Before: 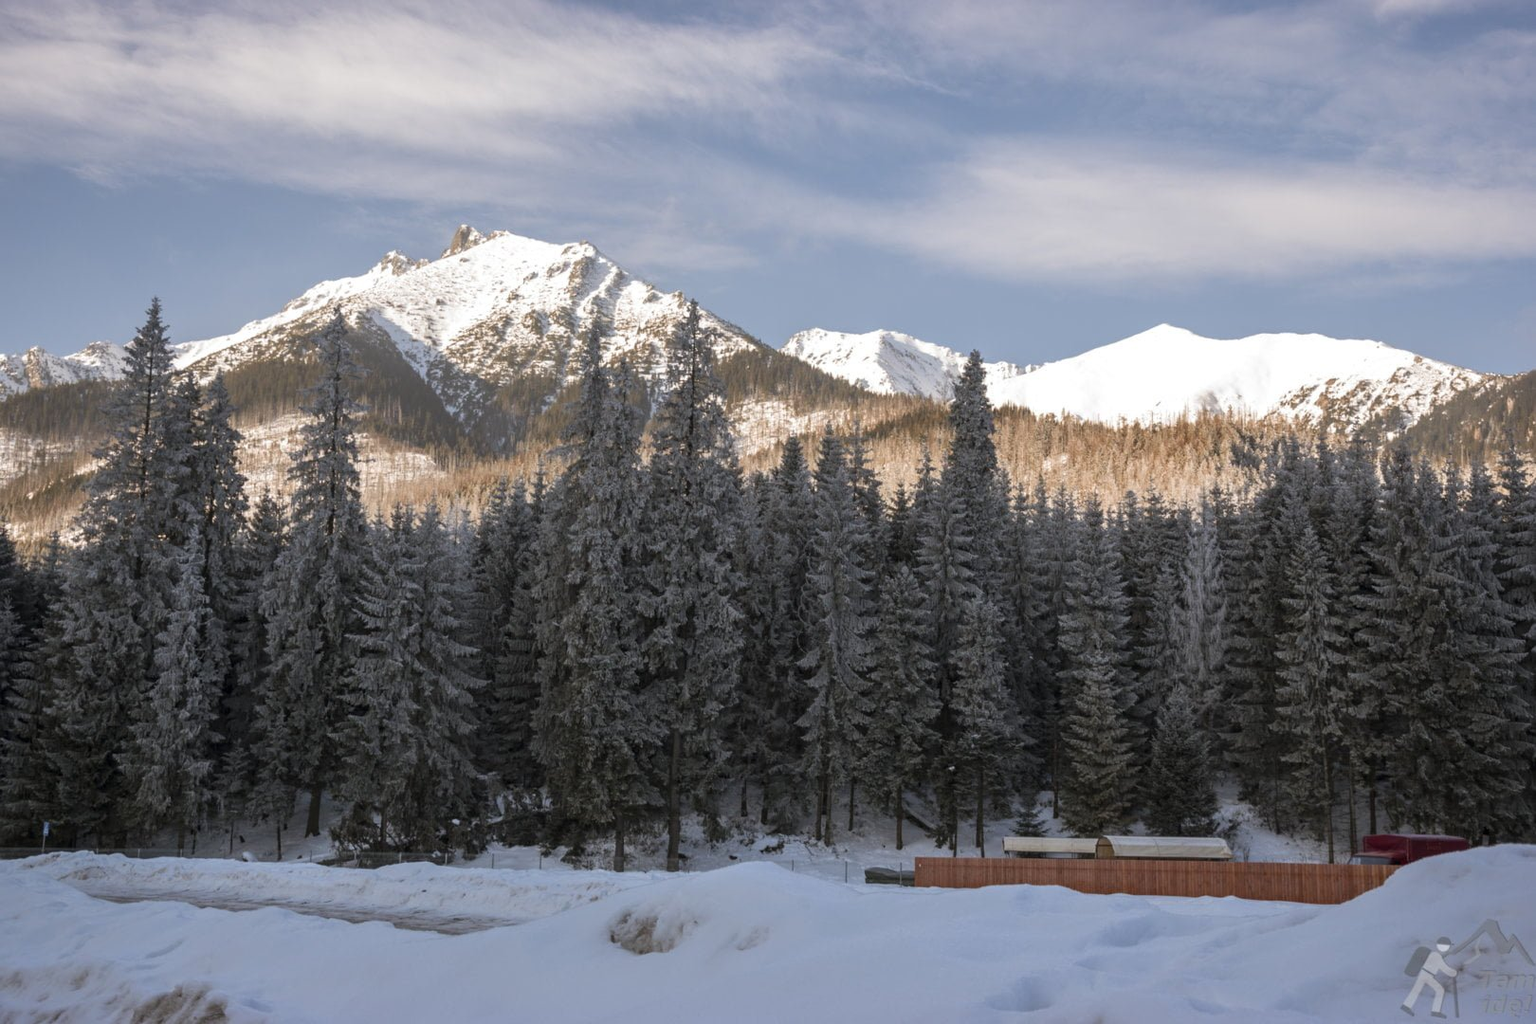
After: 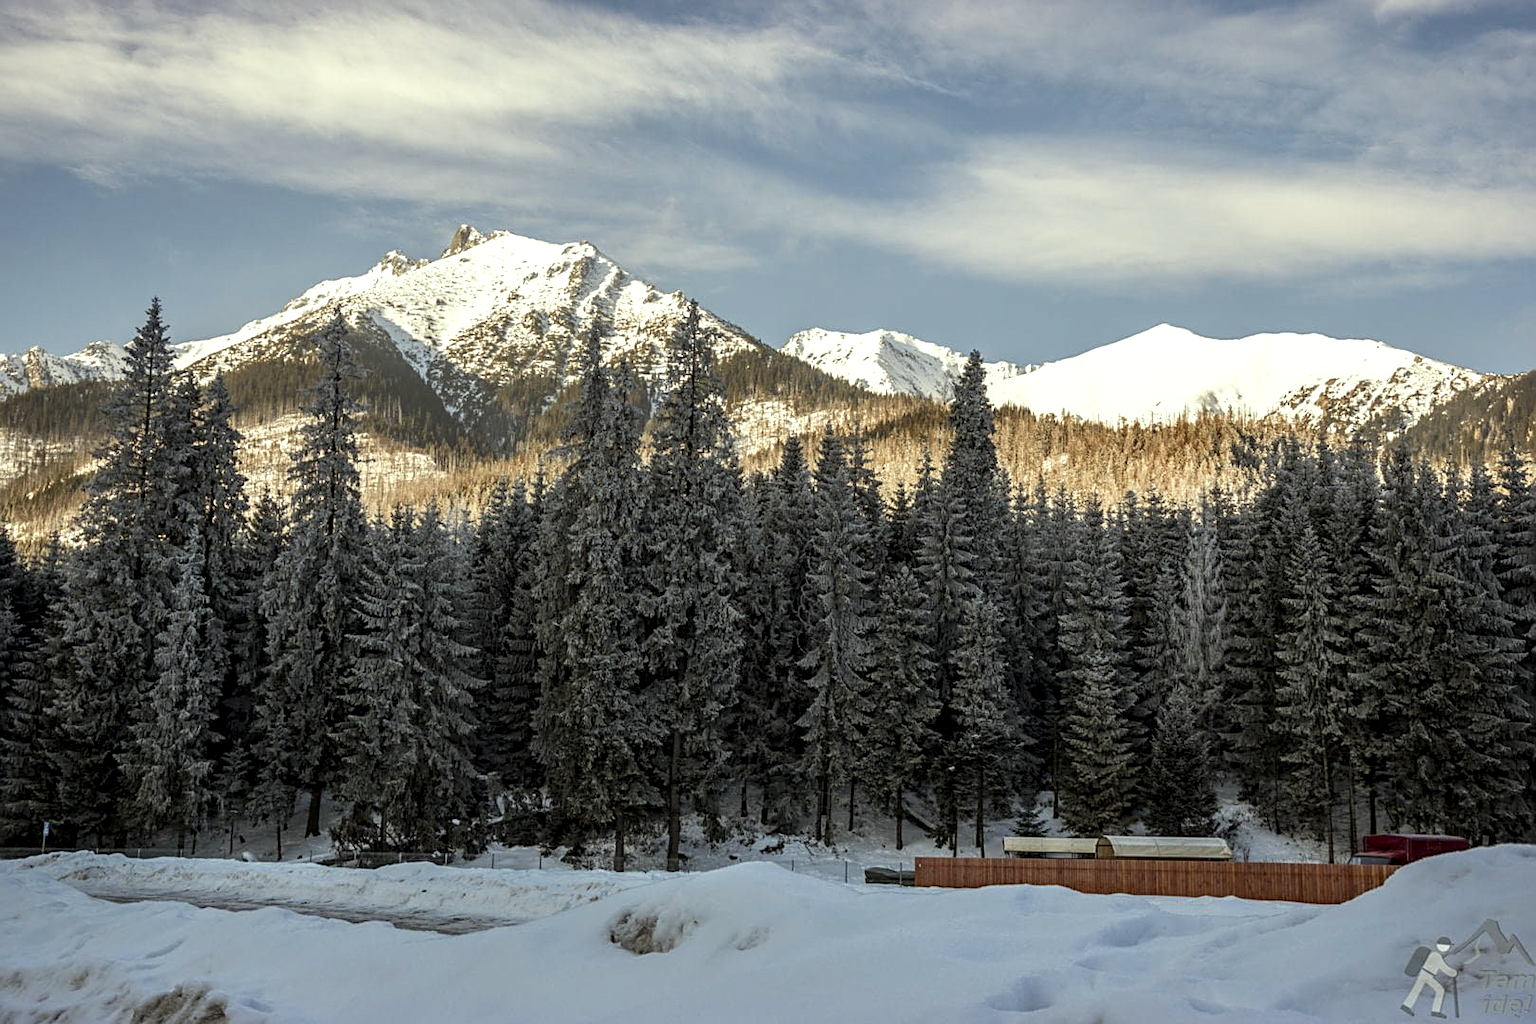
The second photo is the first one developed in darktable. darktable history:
color correction: highlights a* -5.78, highlights b* 11.37
local contrast: detail 150%
sharpen: on, module defaults
contrast brightness saturation: saturation 0.097
